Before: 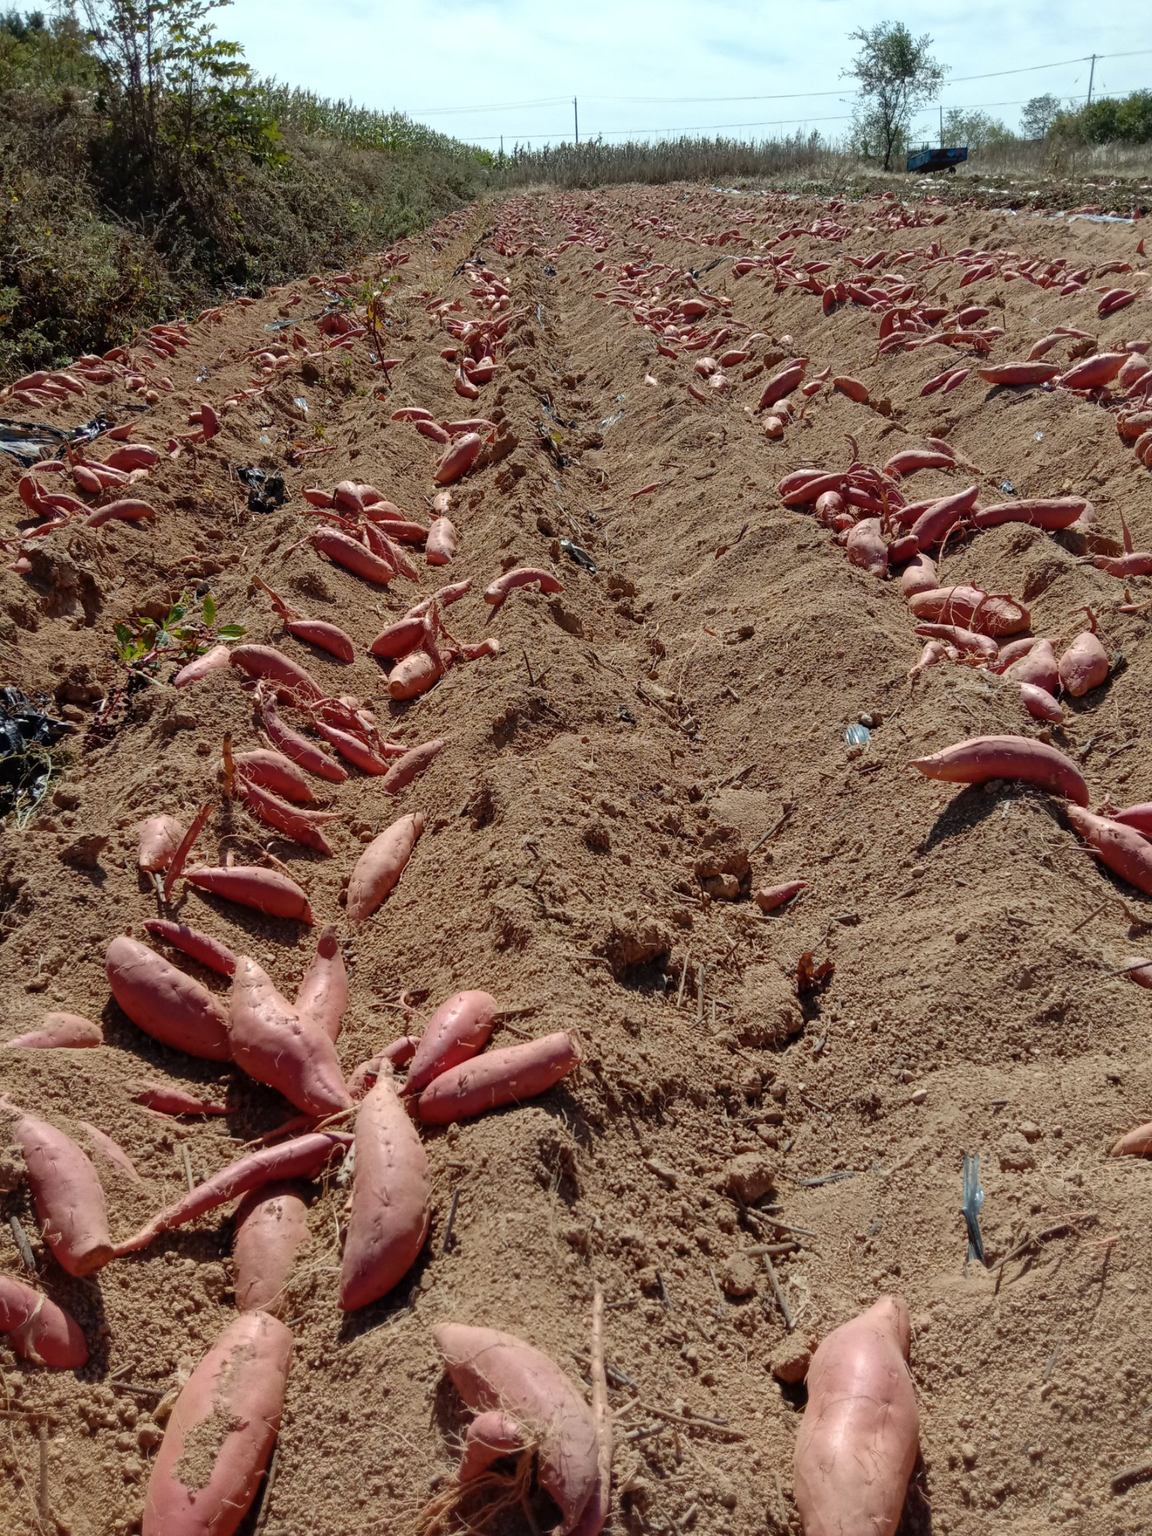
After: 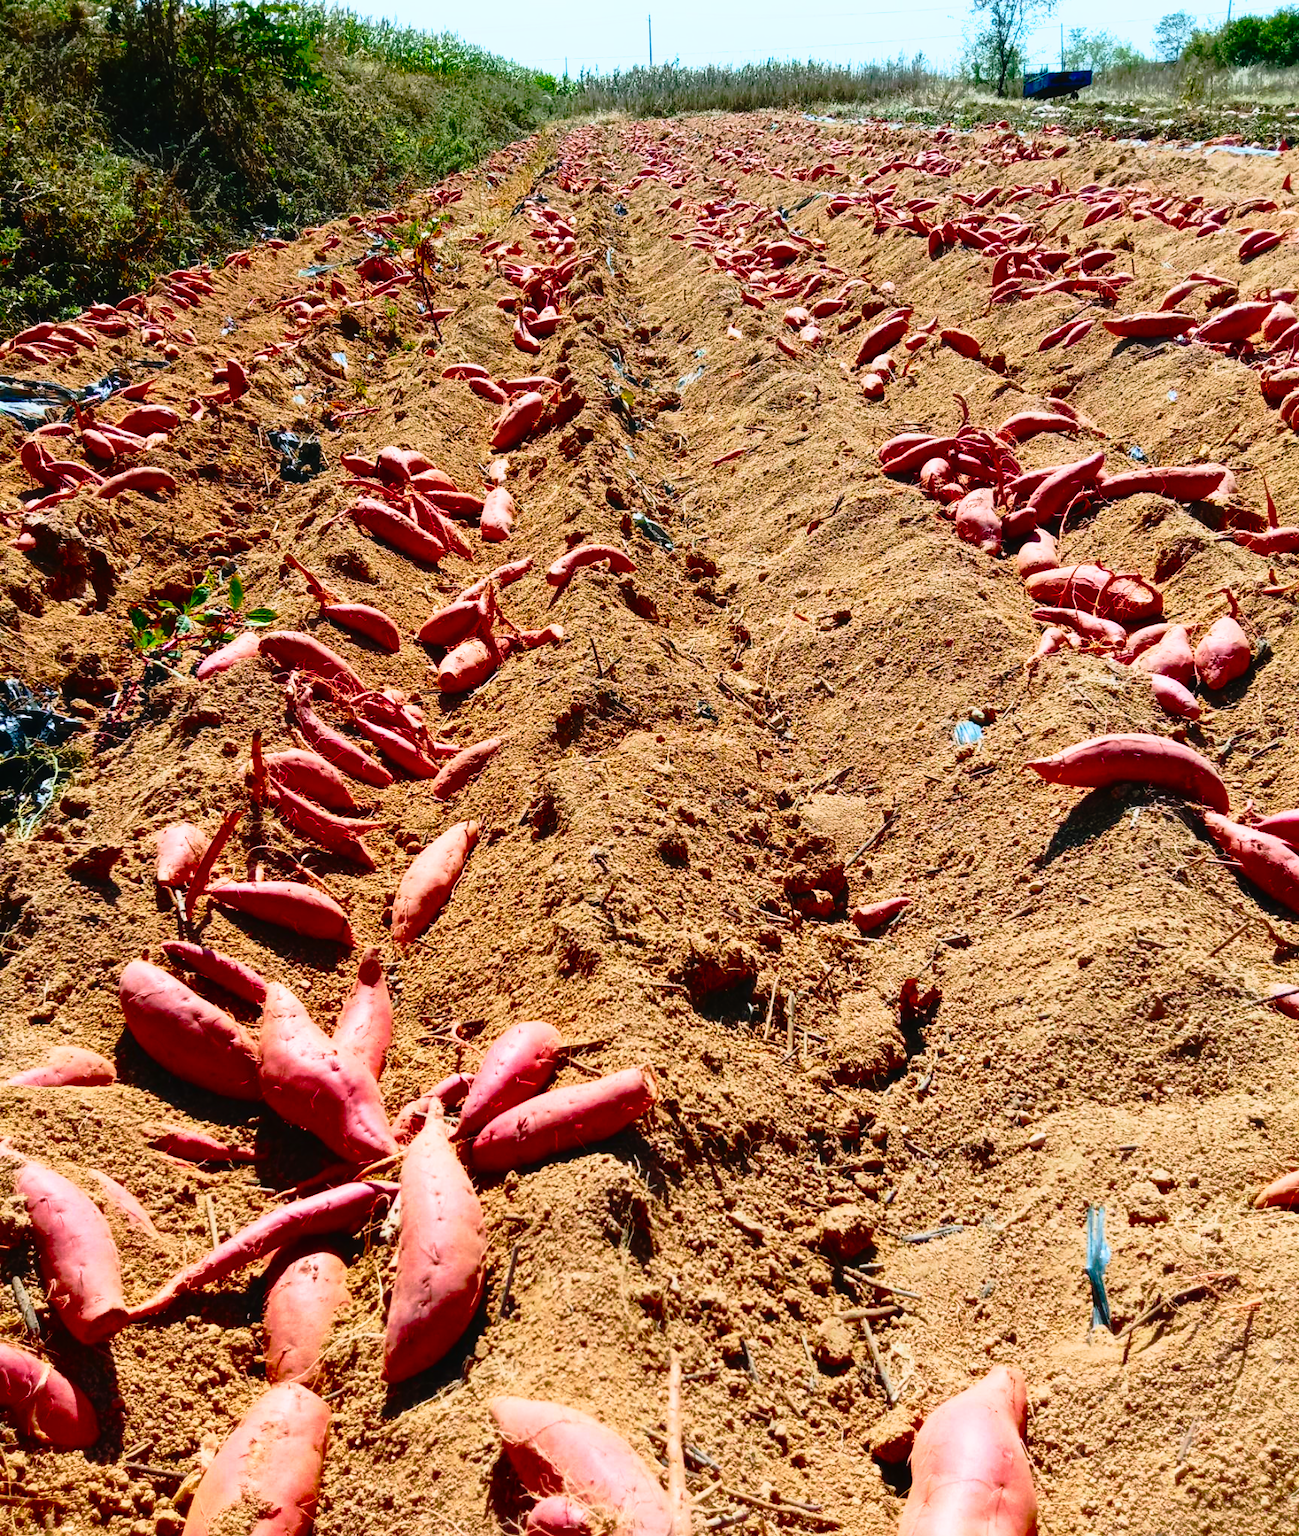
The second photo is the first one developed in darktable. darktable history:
tone curve: curves: ch0 [(0, 0) (0.126, 0.061) (0.362, 0.382) (0.498, 0.498) (0.706, 0.712) (1, 1)]; ch1 [(0, 0) (0.5, 0.497) (0.55, 0.578) (1, 1)]; ch2 [(0, 0) (0.44, 0.424) (0.489, 0.486) (0.537, 0.538) (1, 1)], preserve colors none
color balance rgb: shadows lift › luminance -7.383%, shadows lift › chroma 2.241%, shadows lift › hue 168.18°, highlights gain › luminance 16.316%, highlights gain › chroma 2.947%, highlights gain › hue 262.68°, global offset › luminance 0.472%, perceptual saturation grading › global saturation 25.566%, saturation formula JzAzBz (2021)
haze removal: strength -0.052, compatibility mode true
crop and rotate: top 5.565%, bottom 5.803%
contrast brightness saturation: contrast 0.267, brightness 0.021, saturation 0.86
base curve: curves: ch0 [(0, 0) (0.088, 0.125) (0.176, 0.251) (0.354, 0.501) (0.613, 0.749) (1, 0.877)], preserve colors none
local contrast: mode bilateral grid, contrast 100, coarseness 100, detail 90%, midtone range 0.2
